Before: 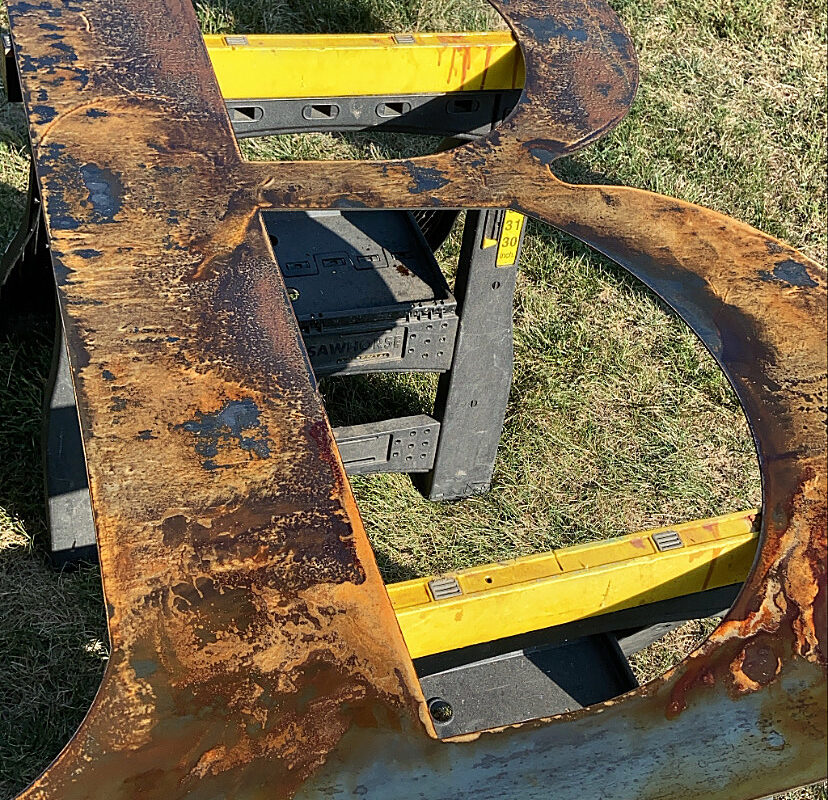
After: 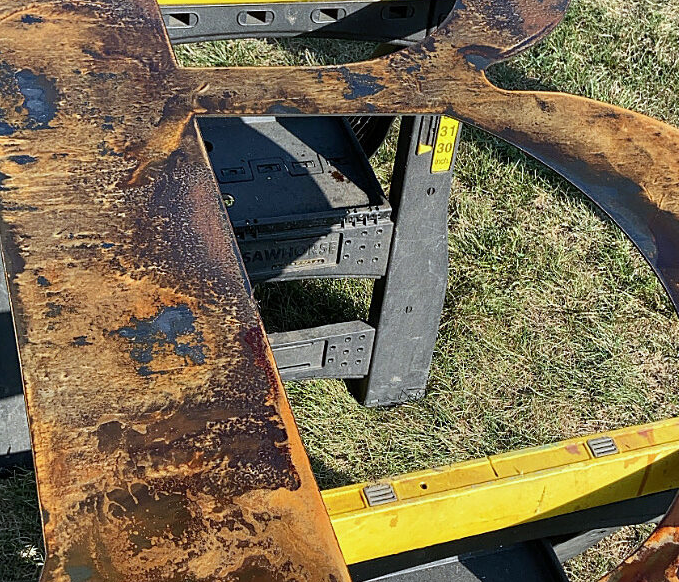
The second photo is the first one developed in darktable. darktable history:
white balance: red 0.967, blue 1.049
crop: left 7.856%, top 11.836%, right 10.12%, bottom 15.387%
